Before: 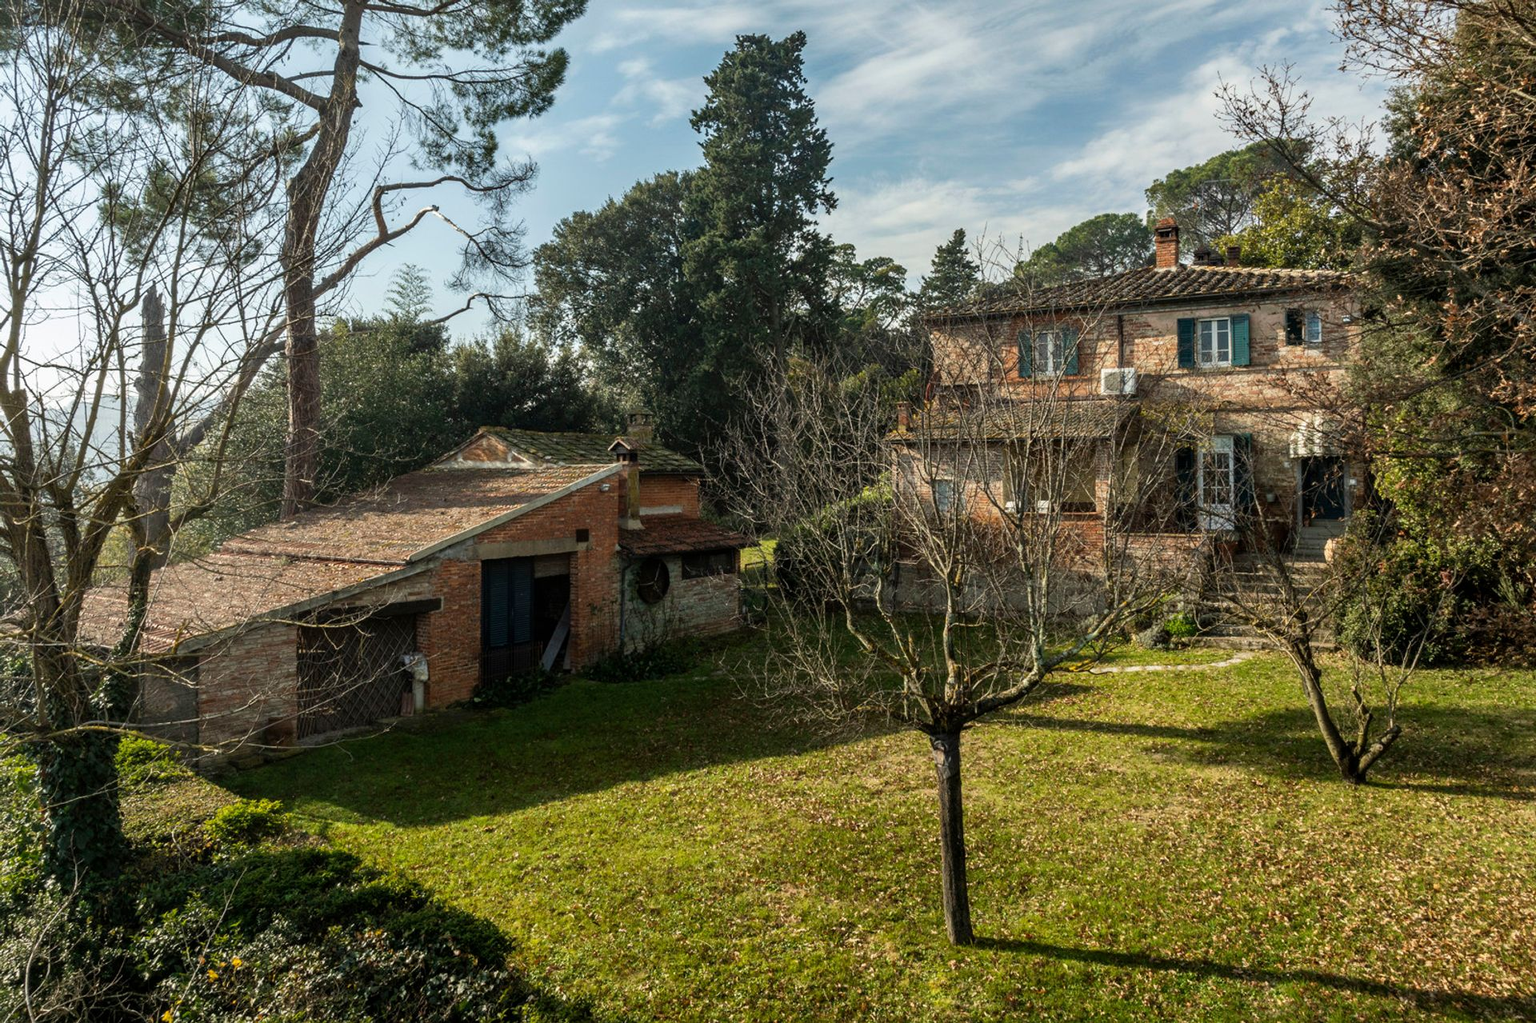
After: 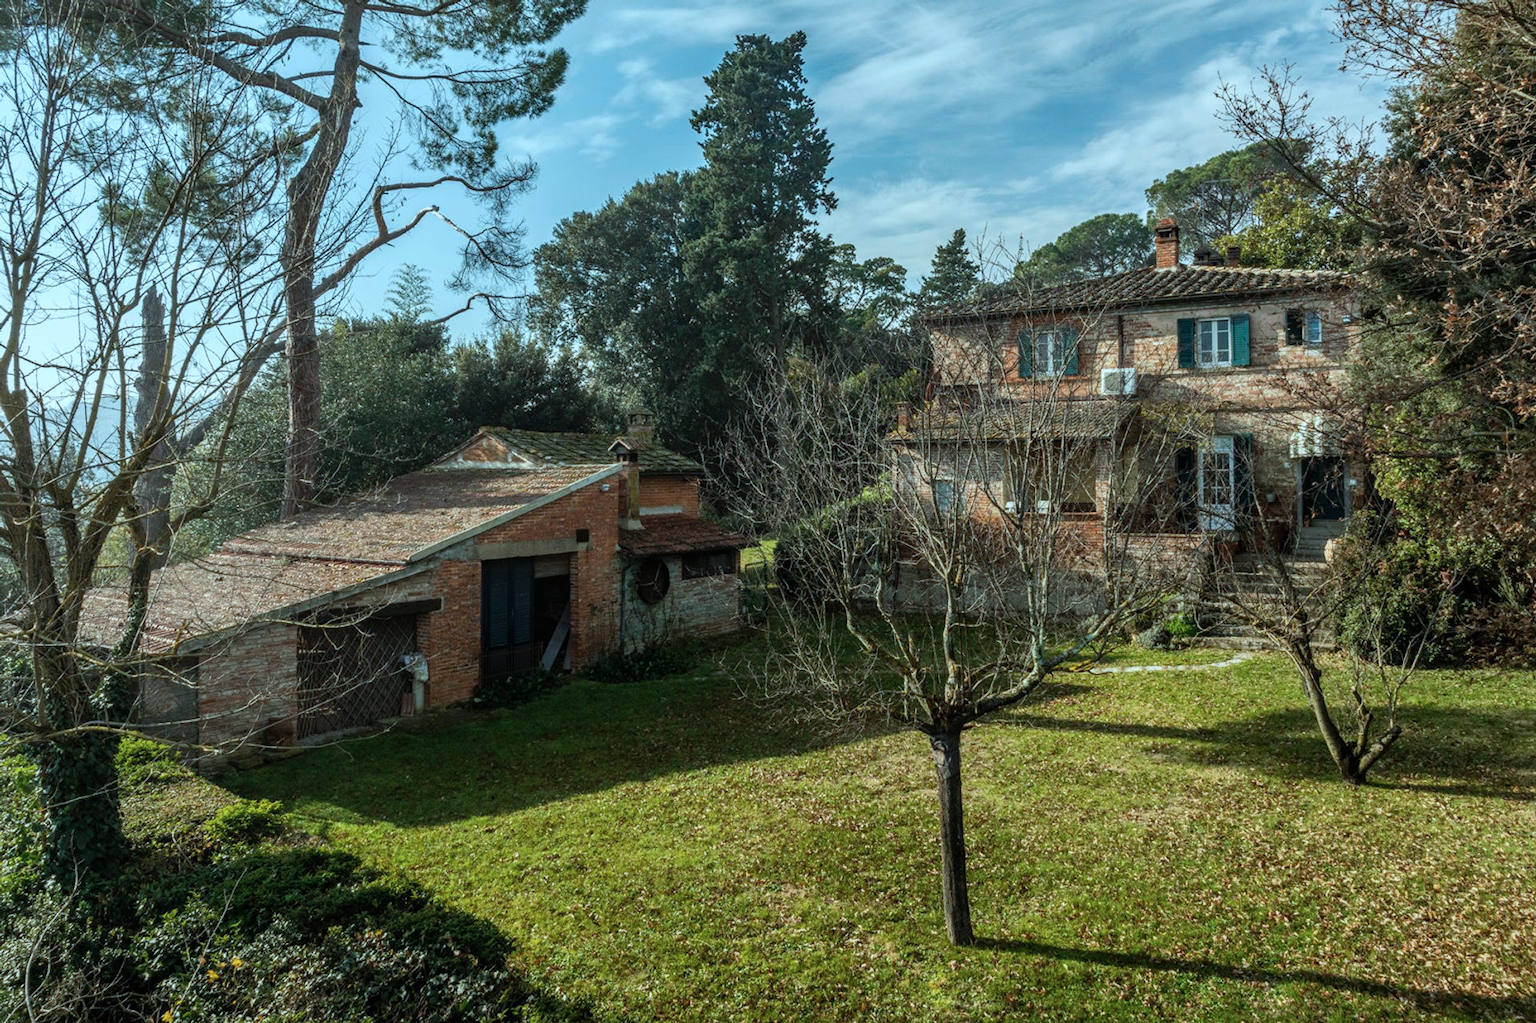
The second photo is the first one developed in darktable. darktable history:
local contrast: detail 110%
color correction: highlights a* -11.71, highlights b* -15.58
